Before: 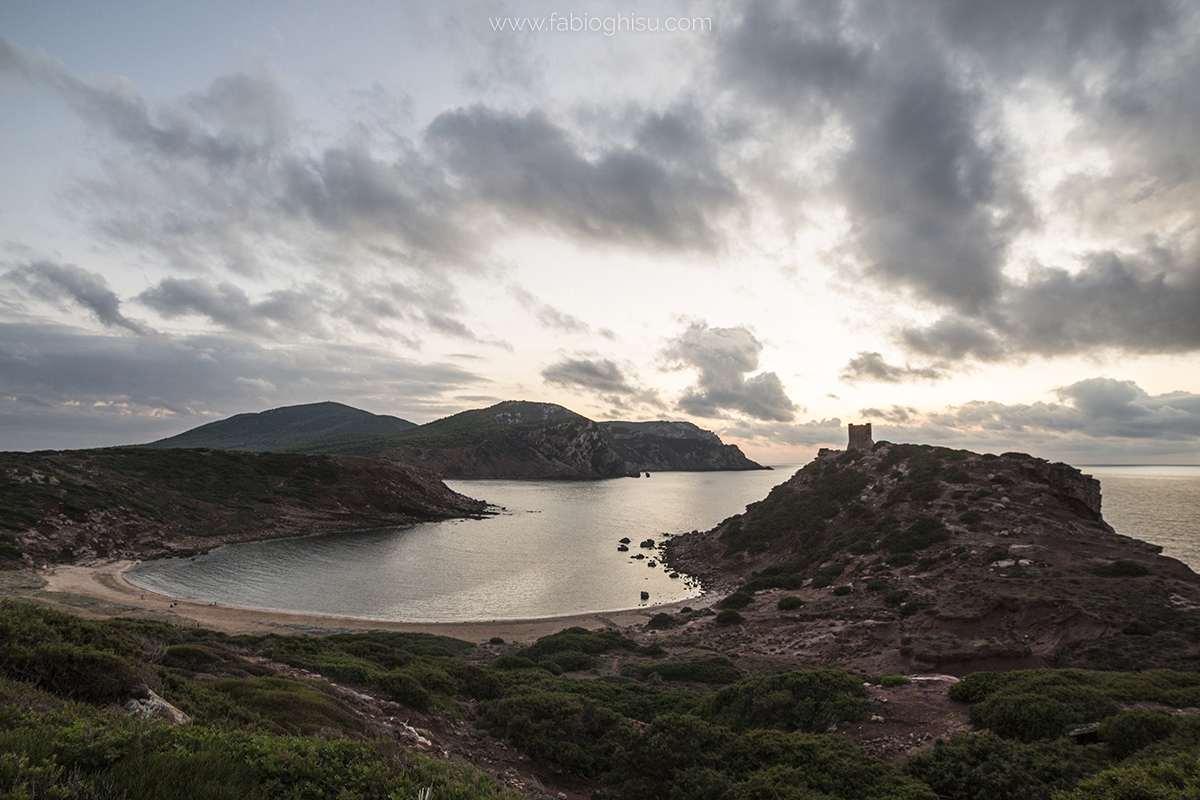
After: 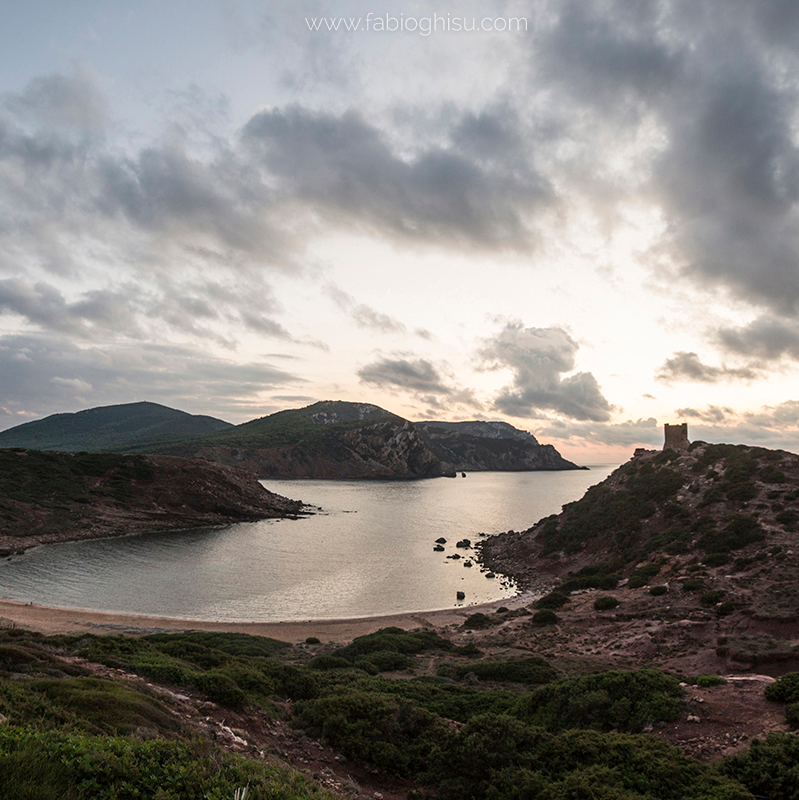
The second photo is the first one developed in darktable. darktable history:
crop and rotate: left 15.398%, right 18.018%
